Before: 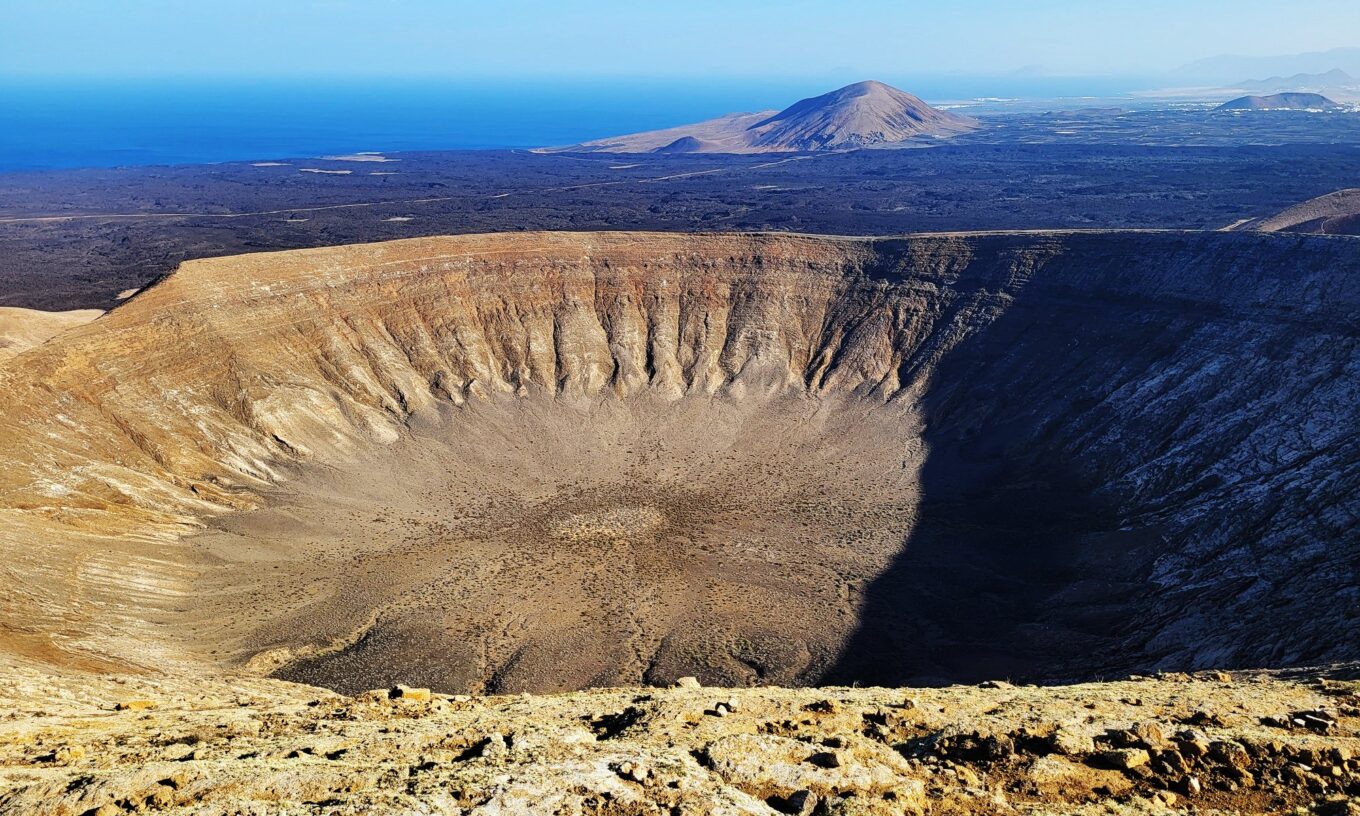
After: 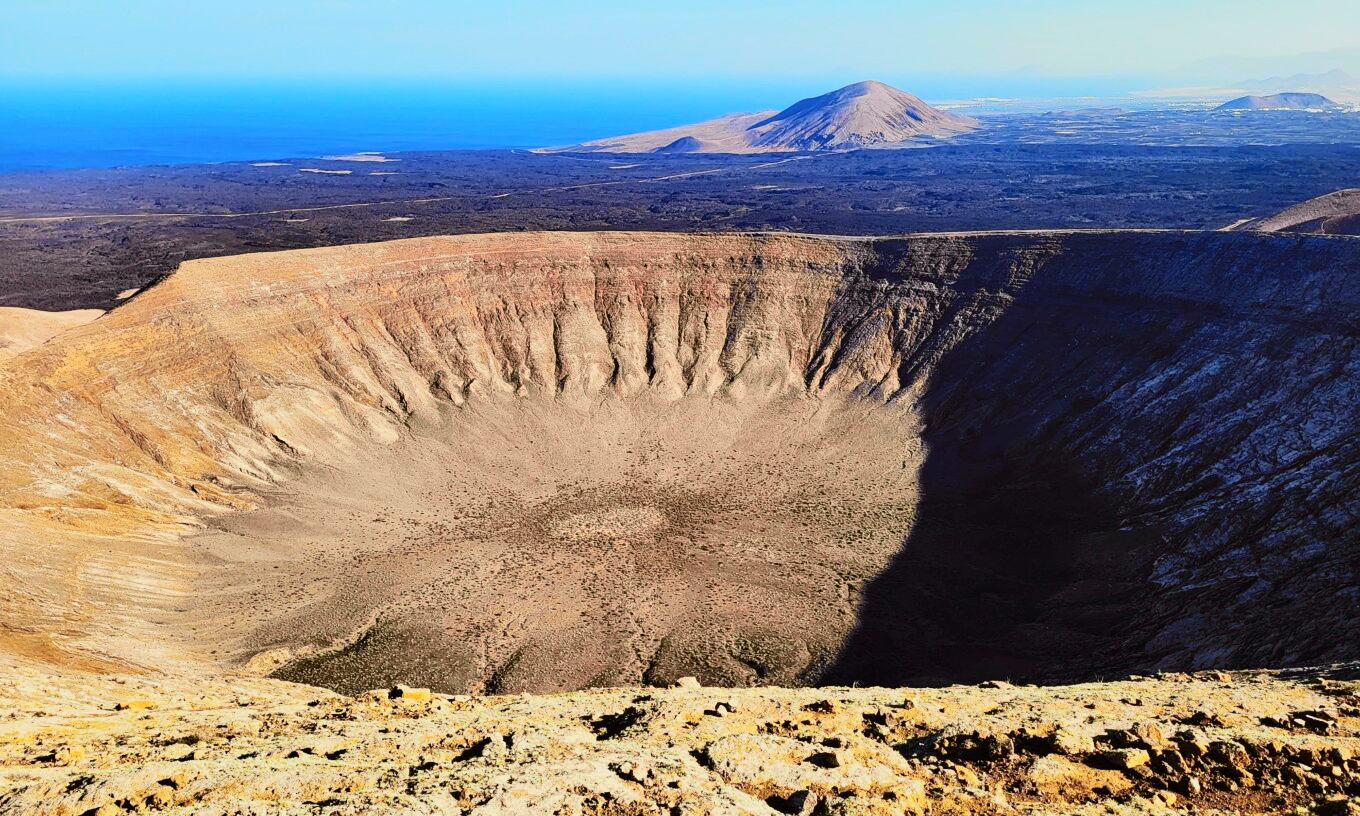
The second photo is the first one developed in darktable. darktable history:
tone curve: curves: ch0 [(0, 0.006) (0.184, 0.172) (0.405, 0.46) (0.456, 0.528) (0.634, 0.728) (0.877, 0.89) (0.984, 0.935)]; ch1 [(0, 0) (0.443, 0.43) (0.492, 0.495) (0.566, 0.582) (0.595, 0.606) (0.608, 0.609) (0.65, 0.677) (1, 1)]; ch2 [(0, 0) (0.33, 0.301) (0.421, 0.443) (0.447, 0.489) (0.492, 0.495) (0.537, 0.583) (0.586, 0.591) (0.663, 0.686) (1, 1)], color space Lab, independent channels, preserve colors none
